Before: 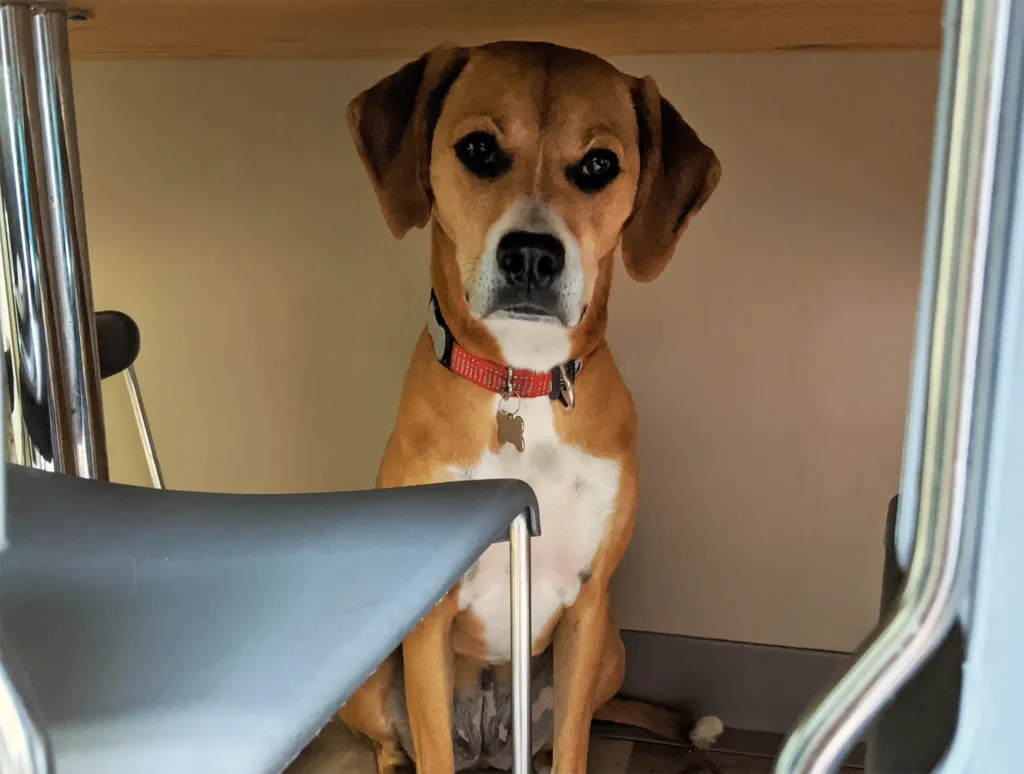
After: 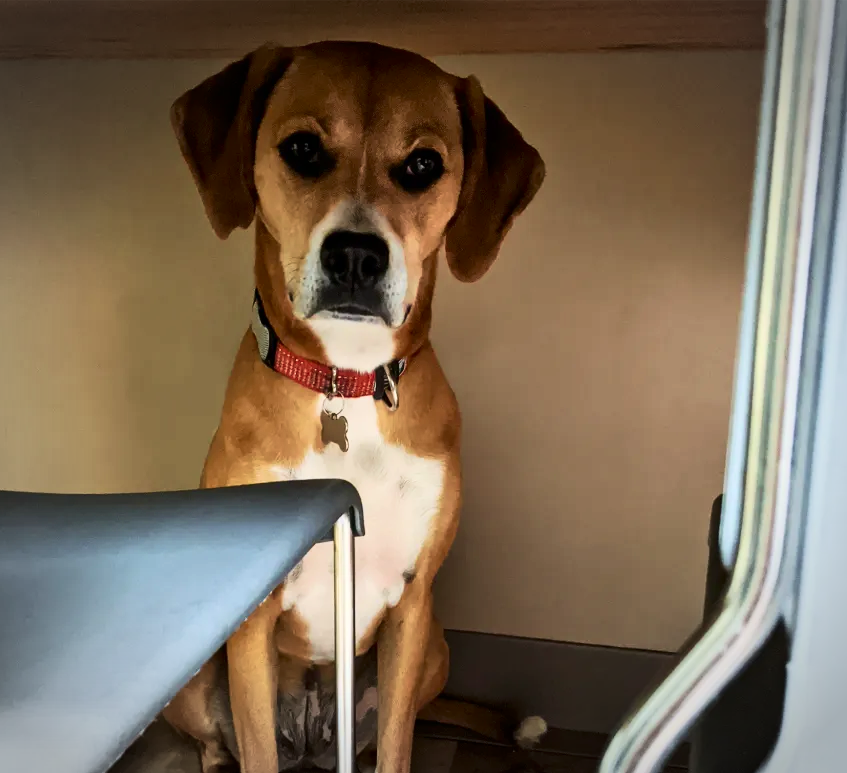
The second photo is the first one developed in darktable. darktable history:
contrast brightness saturation: contrast 0.29
vignetting: width/height ratio 1.098
crop: left 17.273%, bottom 0.047%
velvia: on, module defaults
